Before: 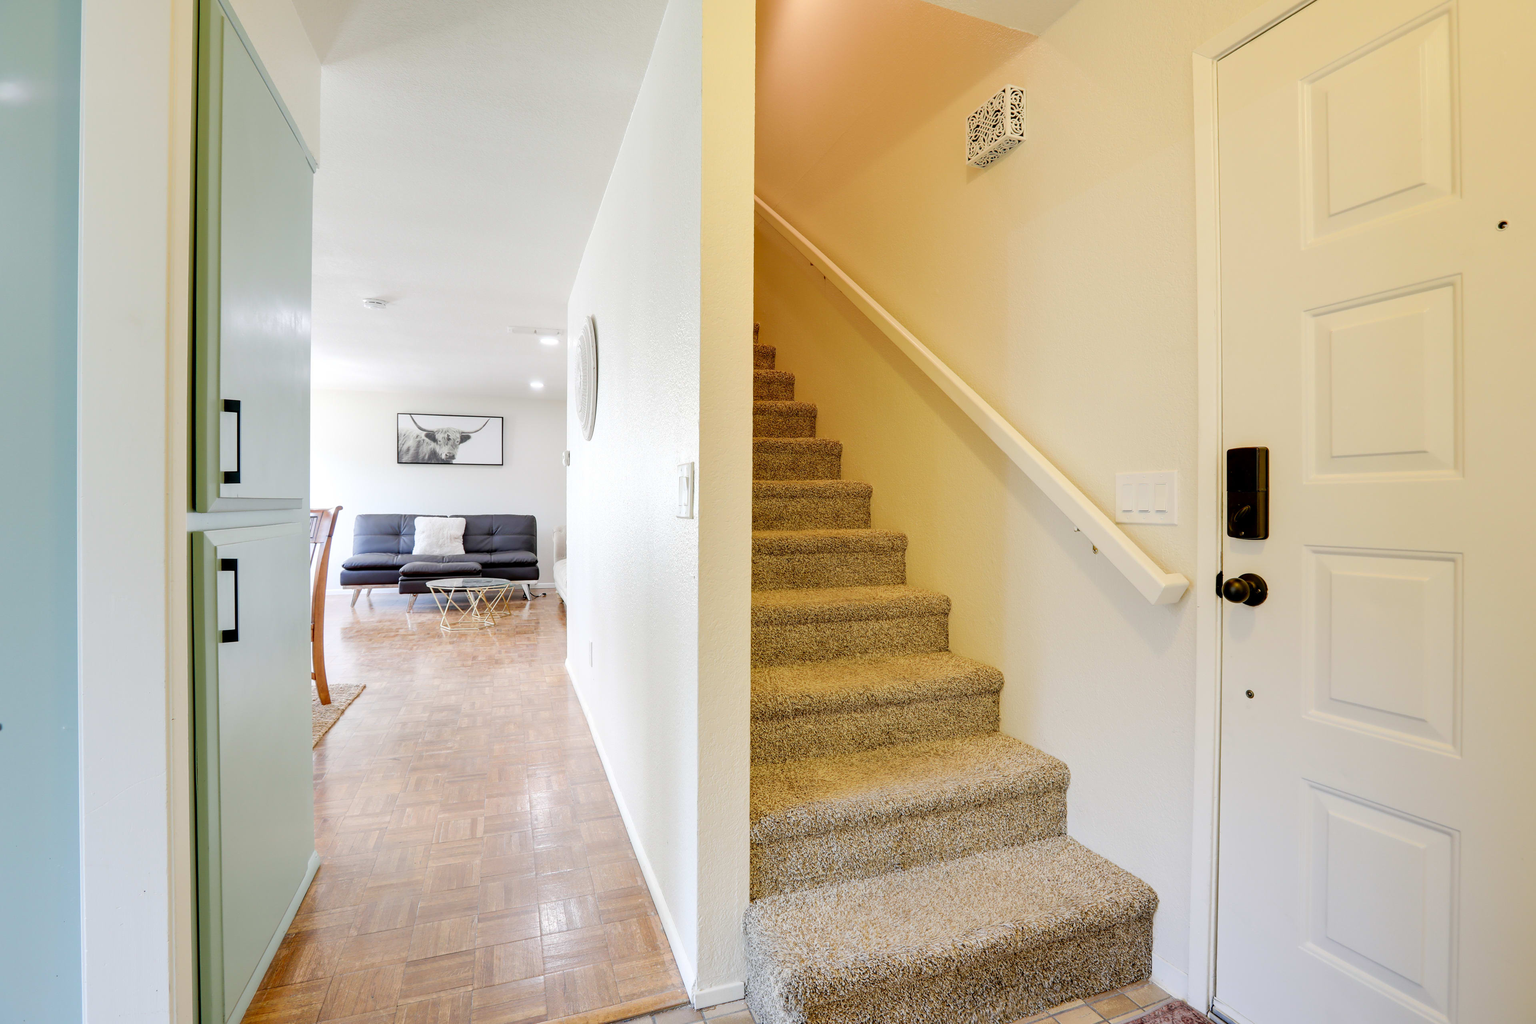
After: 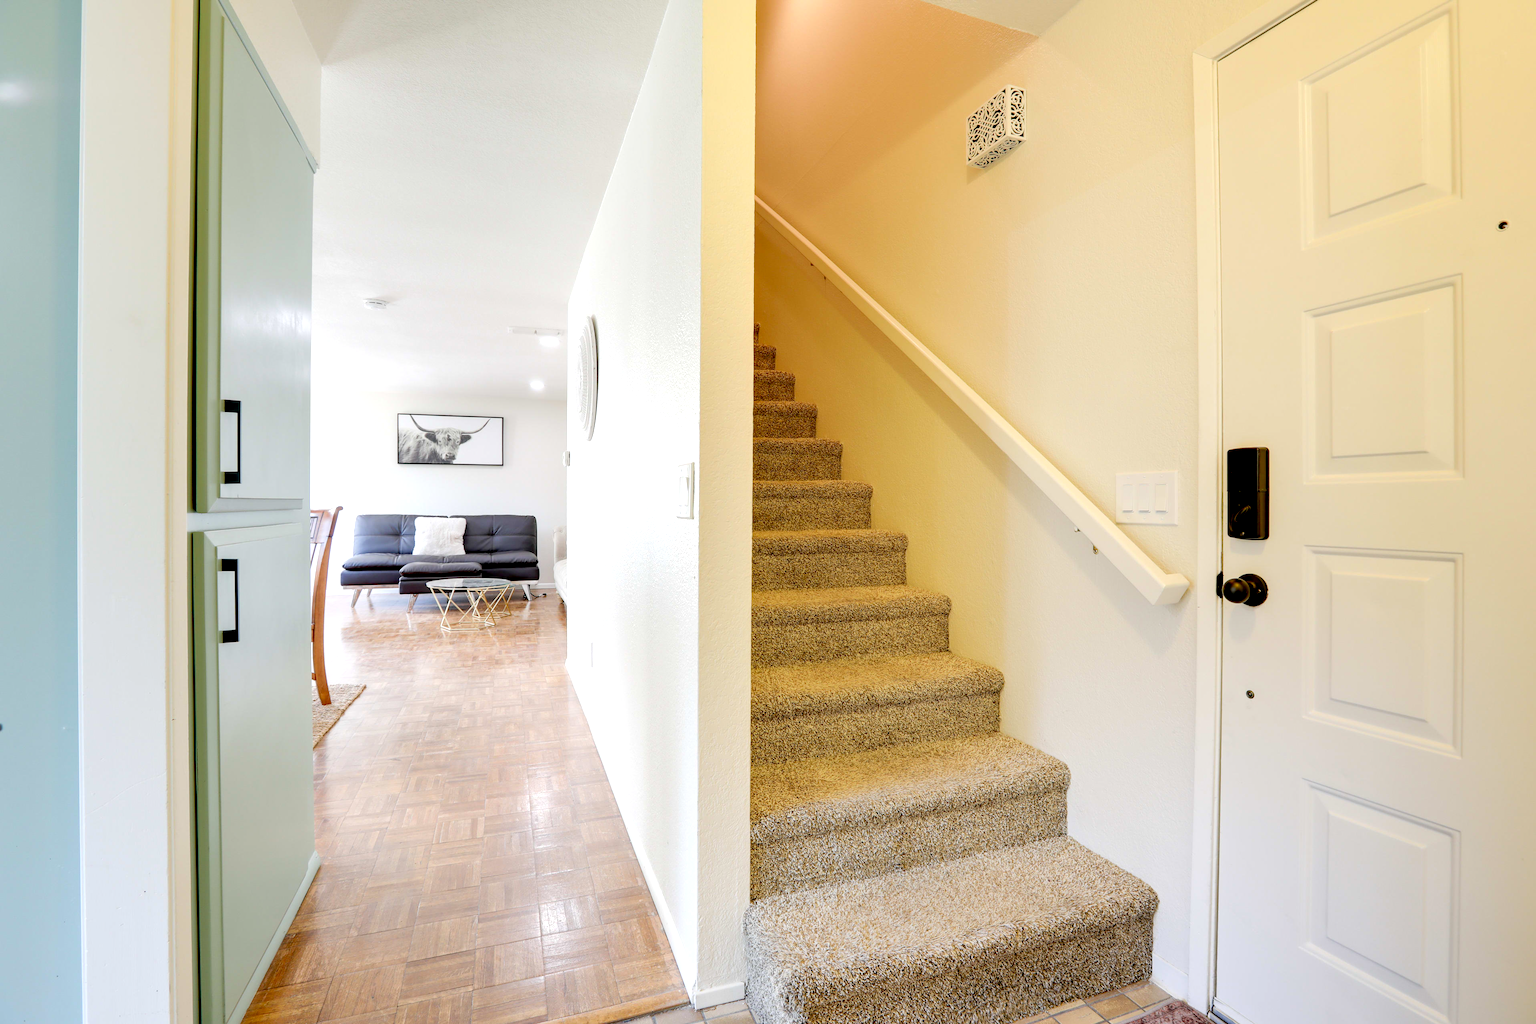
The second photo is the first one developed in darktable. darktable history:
exposure: black level correction 0.005, exposure 0.278 EV, compensate highlight preservation false
